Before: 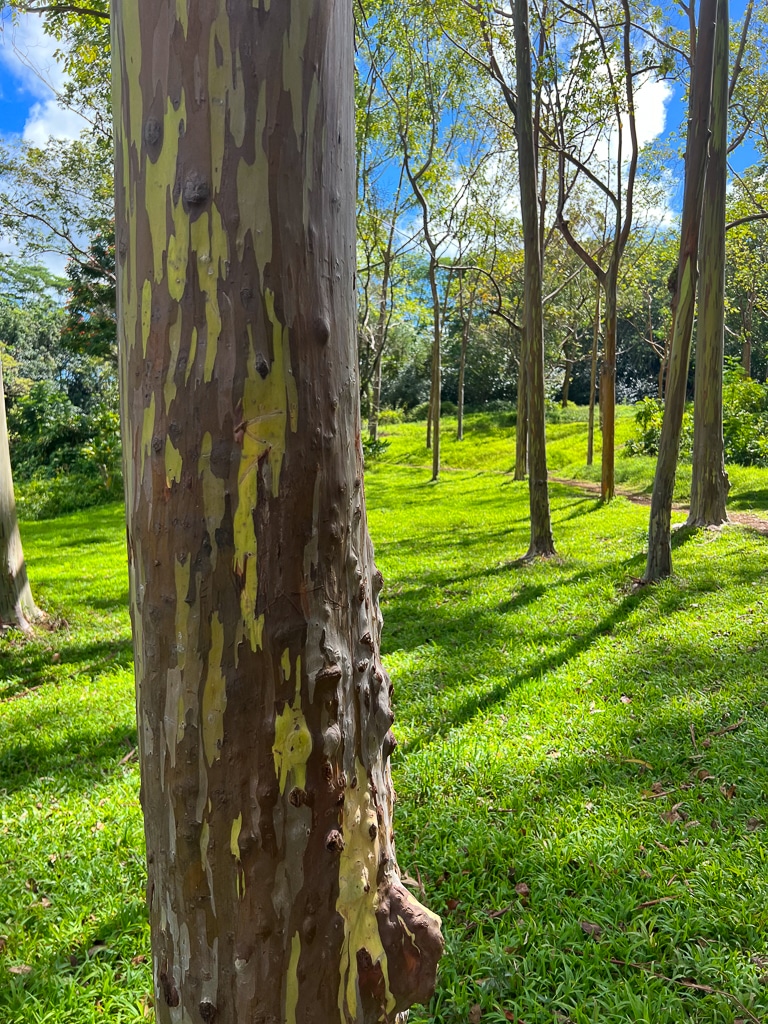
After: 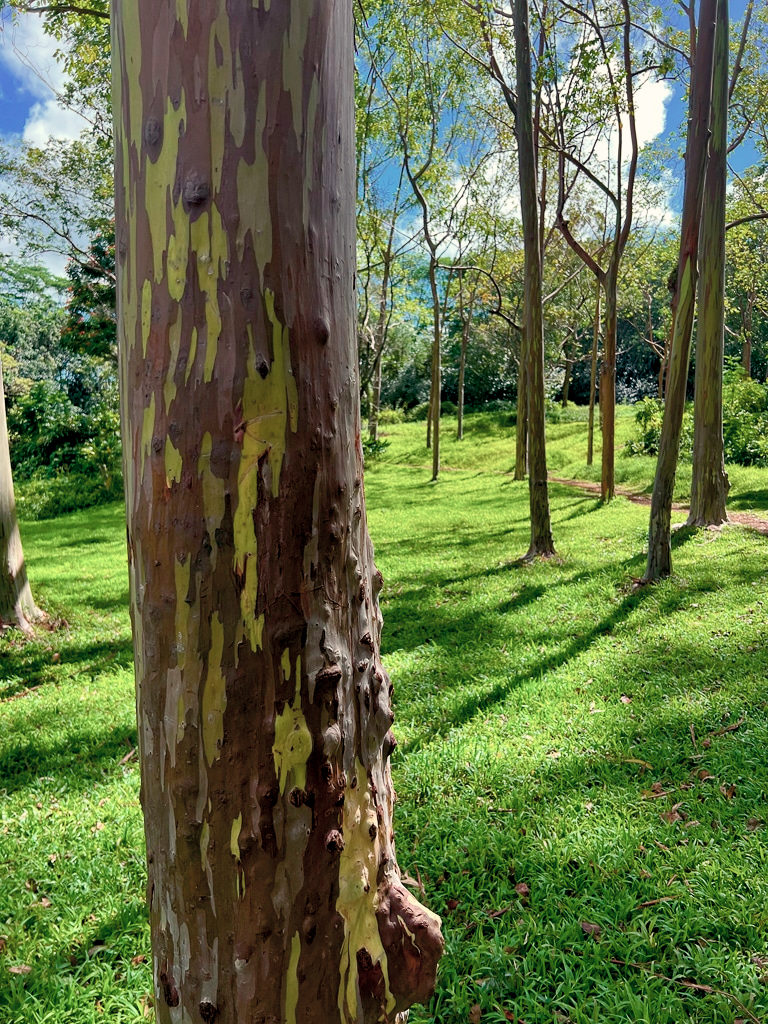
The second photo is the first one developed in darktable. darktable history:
color contrast: blue-yellow contrast 0.62
color balance rgb: shadows lift › chroma 3%, shadows lift › hue 280.8°, power › hue 330°, highlights gain › chroma 3%, highlights gain › hue 75.6°, global offset › luminance -1%, perceptual saturation grading › global saturation 20%, perceptual saturation grading › highlights -25%, perceptual saturation grading › shadows 50%, global vibrance 20%
